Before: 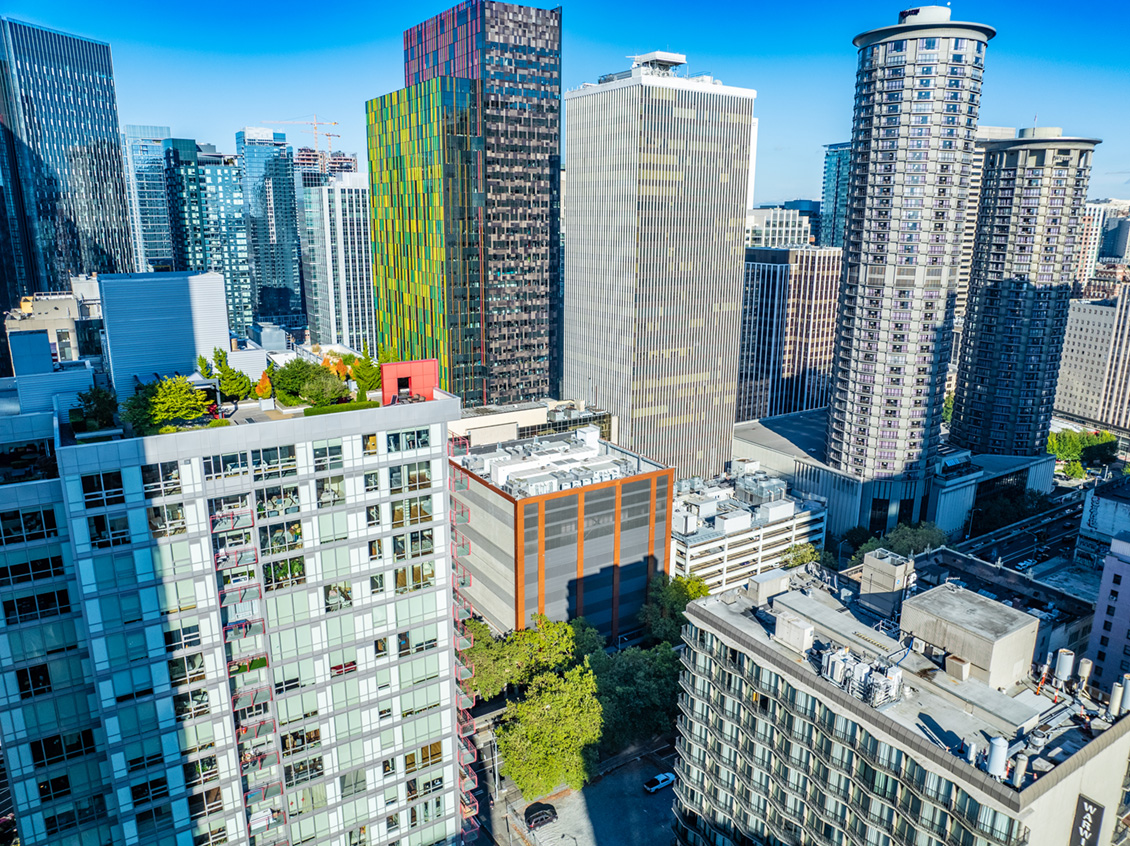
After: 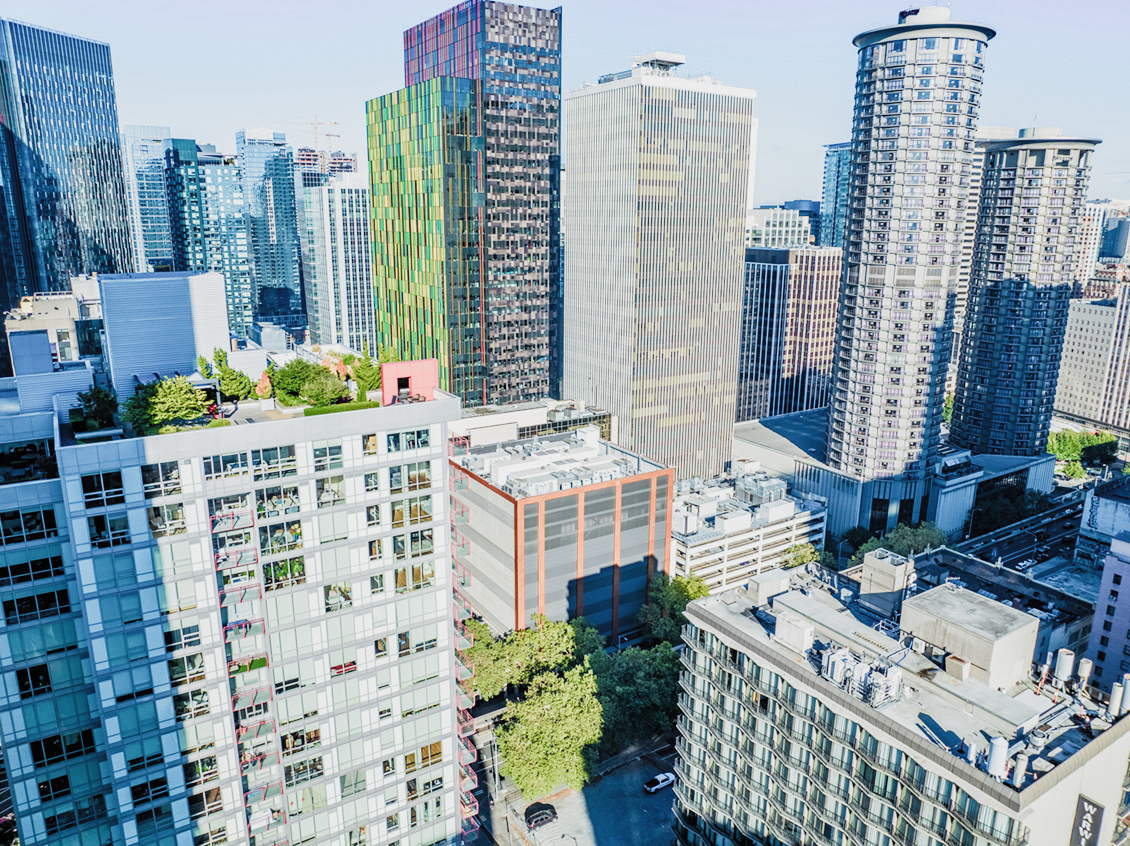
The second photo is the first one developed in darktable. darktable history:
filmic rgb: black relative exposure -8.17 EV, white relative exposure 3.77 EV, hardness 4.47, color science v5 (2021), contrast in shadows safe, contrast in highlights safe
exposure: exposure 0.774 EV, compensate exposure bias true, compensate highlight preservation false
